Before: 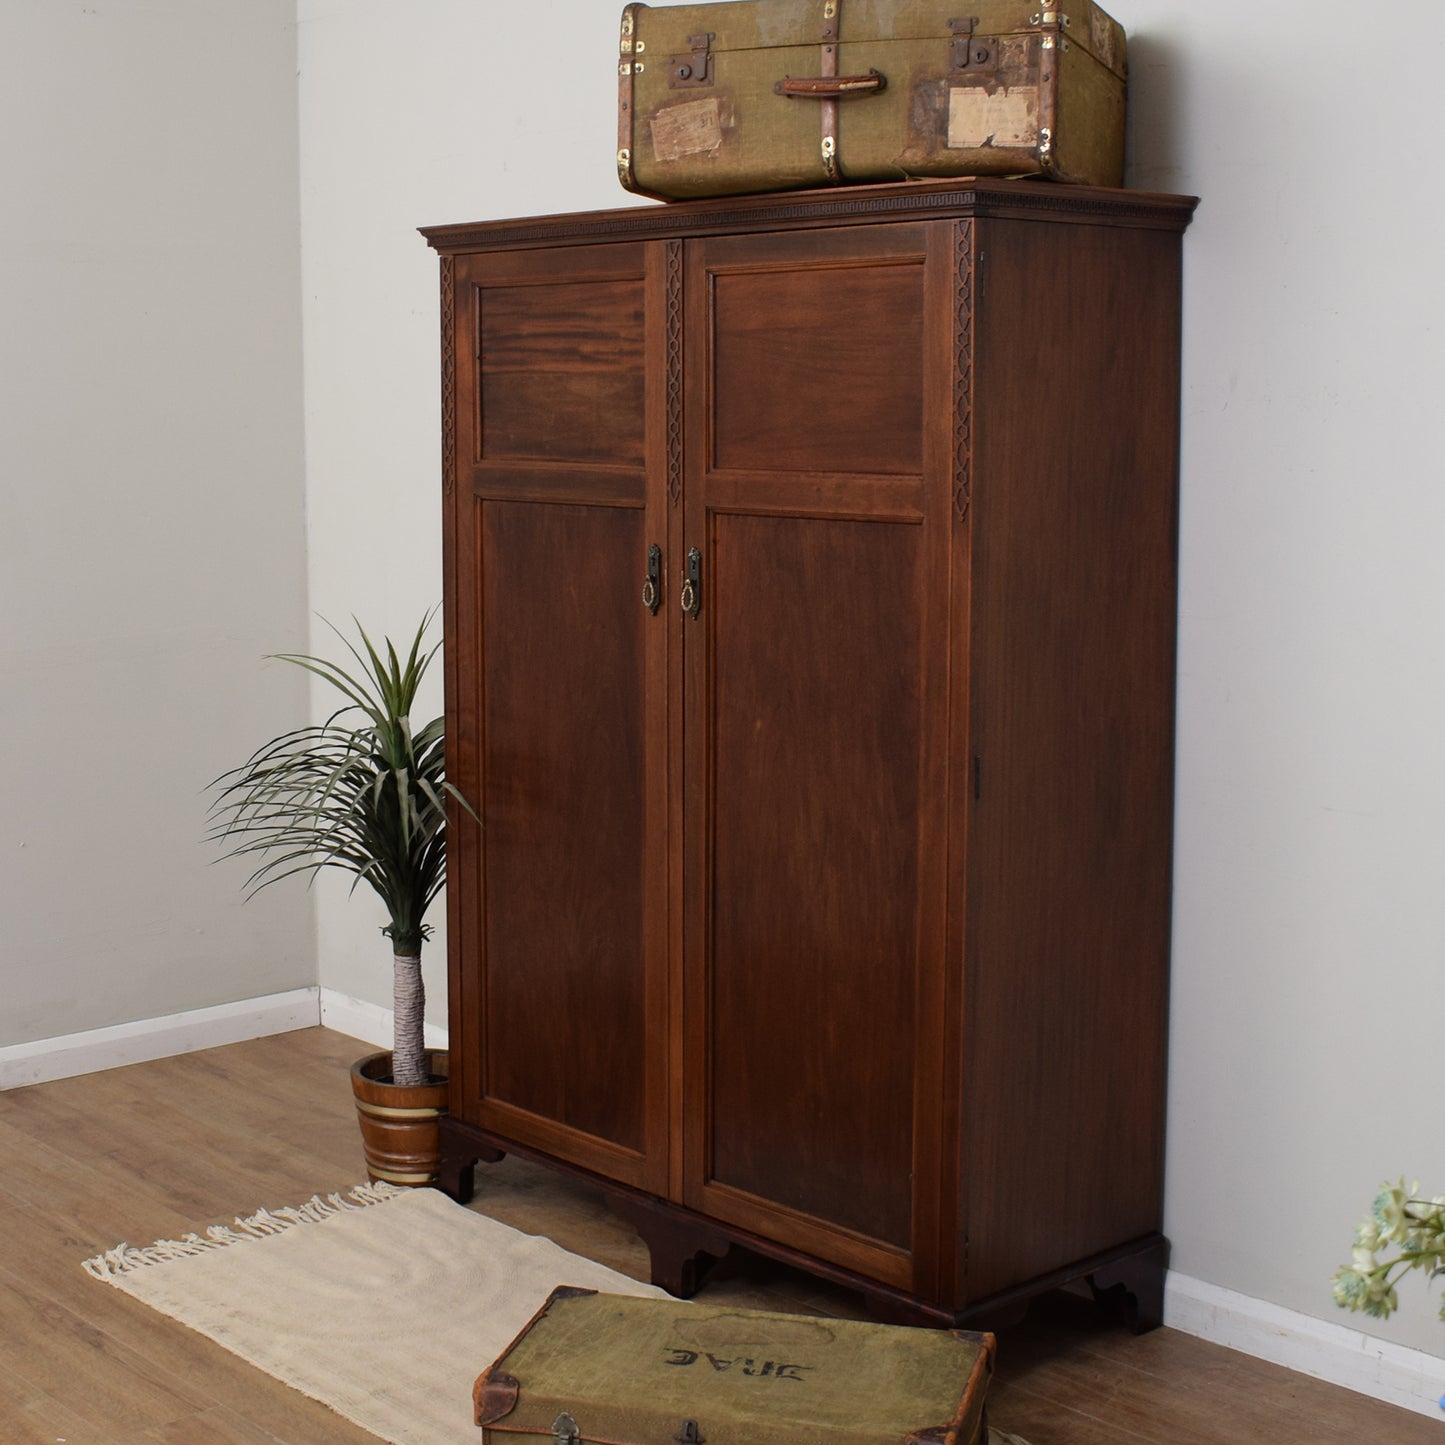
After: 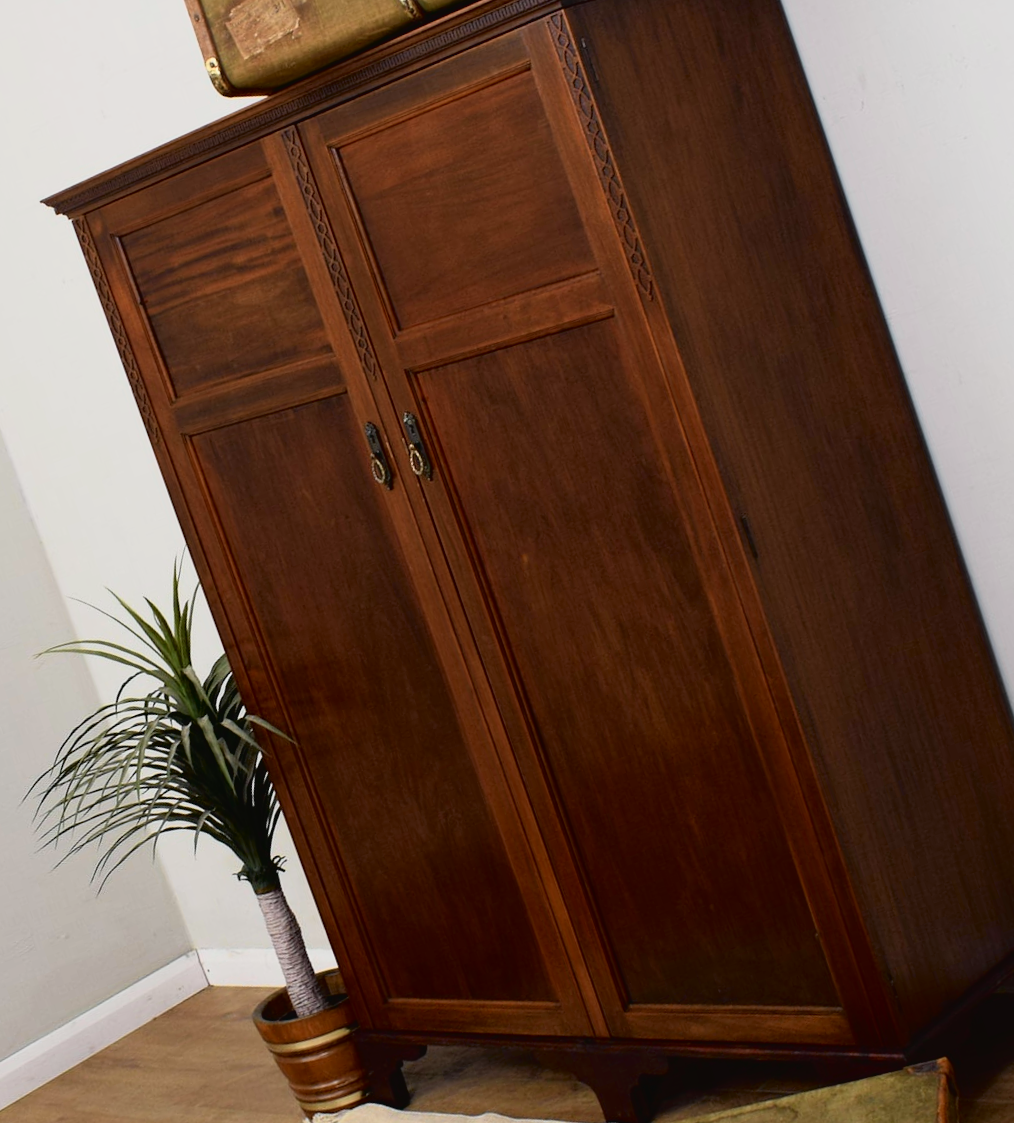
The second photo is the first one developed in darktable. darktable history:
crop and rotate: angle 19.07°, left 6.885%, right 3.799%, bottom 1.112%
tone curve: curves: ch0 [(0, 0.024) (0.031, 0.027) (0.113, 0.069) (0.198, 0.18) (0.304, 0.303) (0.441, 0.462) (0.557, 0.6) (0.711, 0.79) (0.812, 0.878) (0.927, 0.935) (1, 0.963)]; ch1 [(0, 0) (0.222, 0.2) (0.343, 0.325) (0.45, 0.441) (0.502, 0.501) (0.527, 0.534) (0.55, 0.561) (0.632, 0.656) (0.735, 0.754) (1, 1)]; ch2 [(0, 0) (0.249, 0.222) (0.352, 0.348) (0.424, 0.439) (0.476, 0.482) (0.499, 0.501) (0.517, 0.516) (0.532, 0.544) (0.558, 0.585) (0.596, 0.629) (0.726, 0.745) (0.82, 0.796) (0.998, 0.928)], color space Lab, independent channels, preserve colors none
